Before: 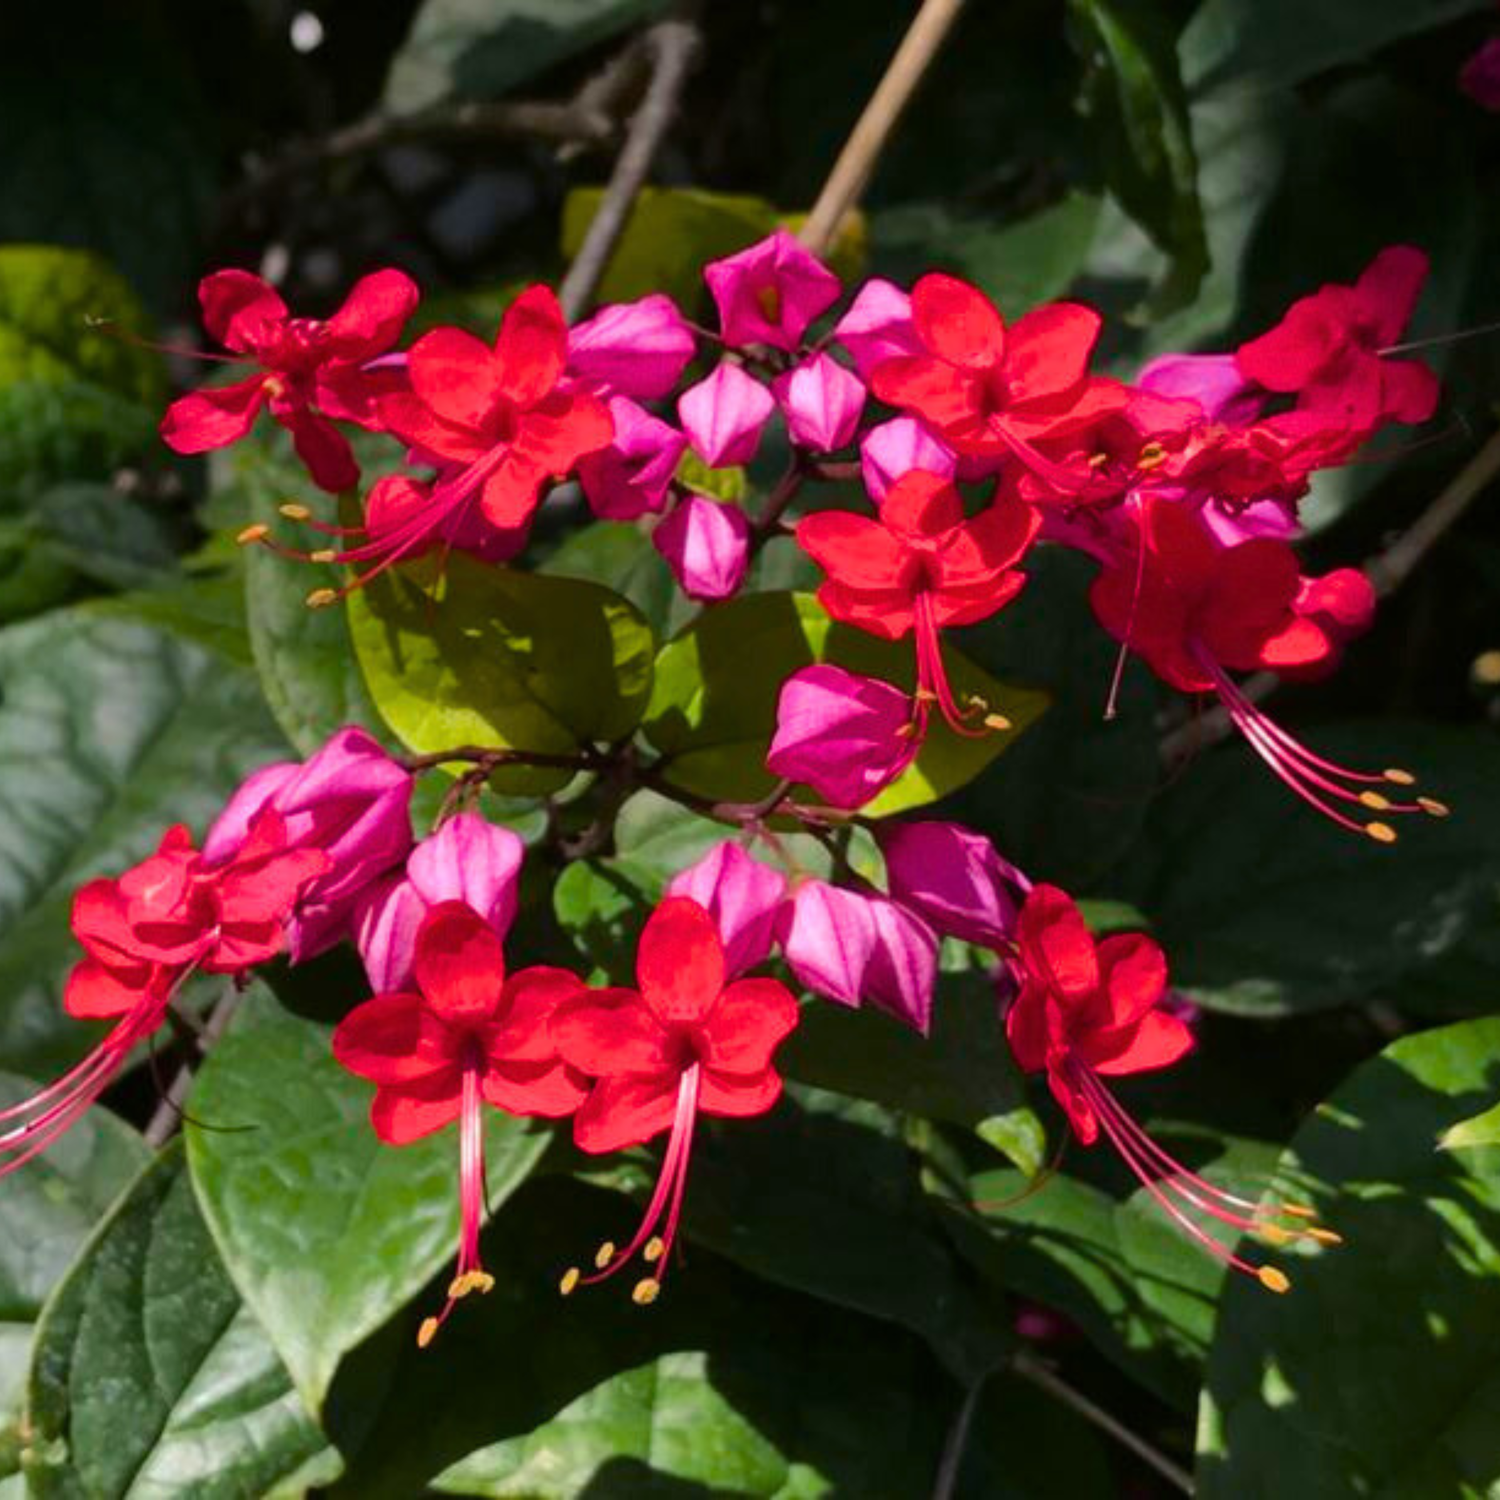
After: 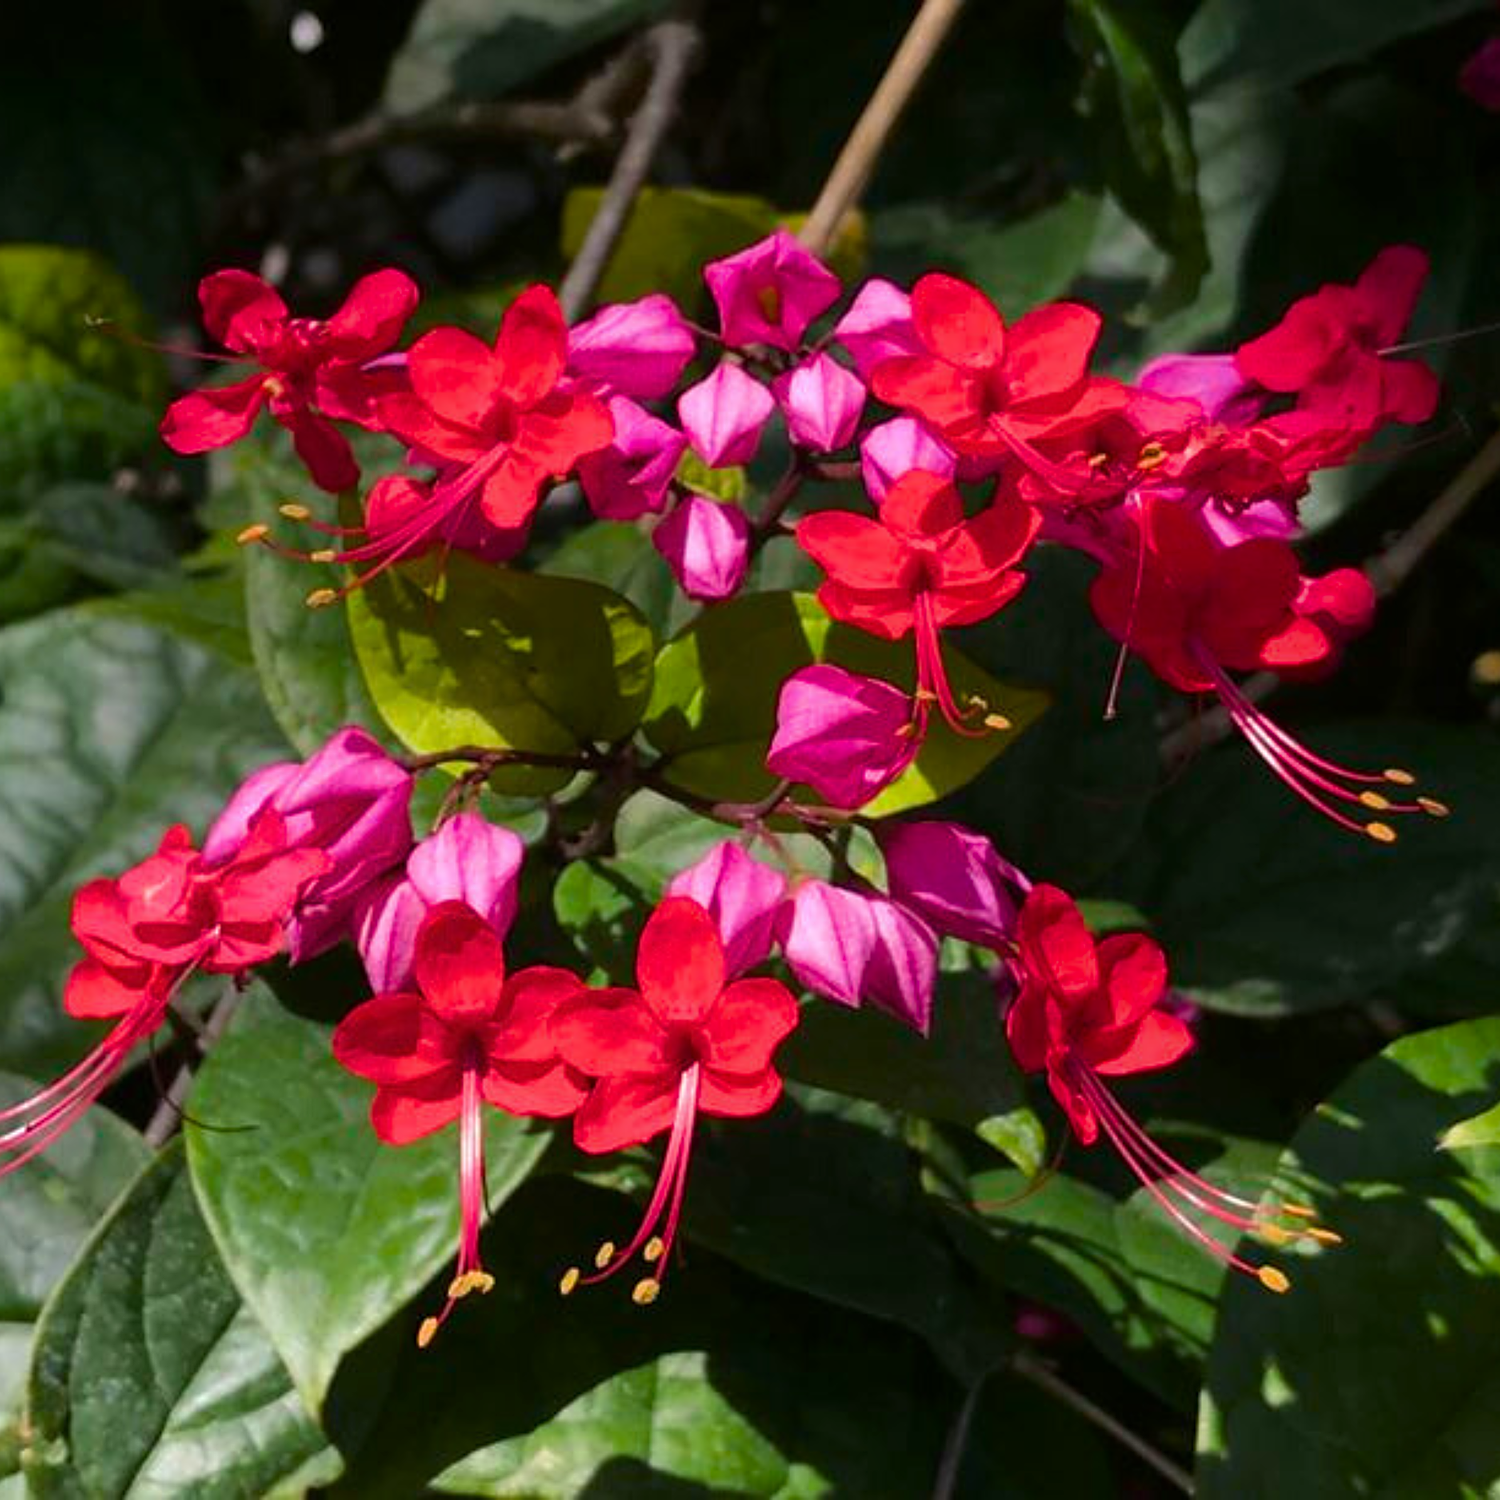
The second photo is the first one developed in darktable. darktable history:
shadows and highlights: shadows -23.08, highlights 46.15, soften with gaussian
sharpen: on, module defaults
